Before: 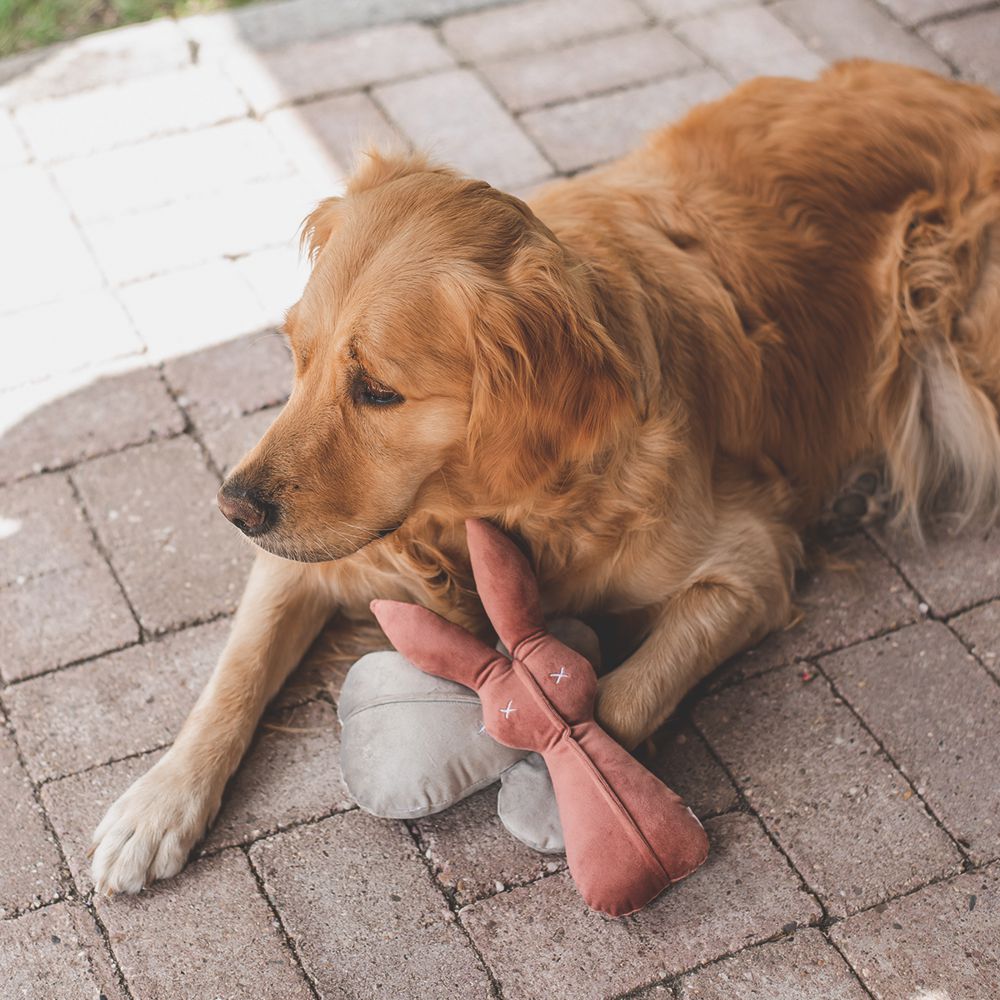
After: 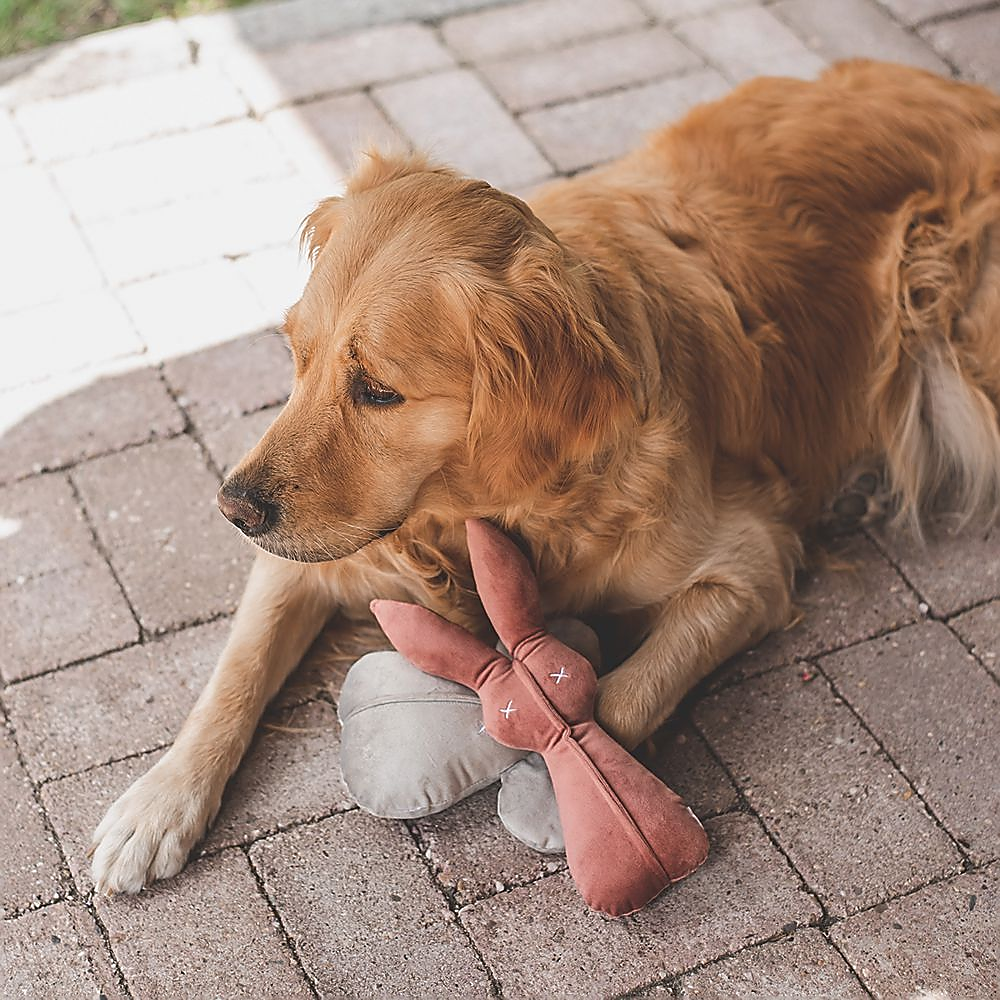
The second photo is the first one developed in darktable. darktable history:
sharpen: radius 1.351, amount 1.25, threshold 0.838
